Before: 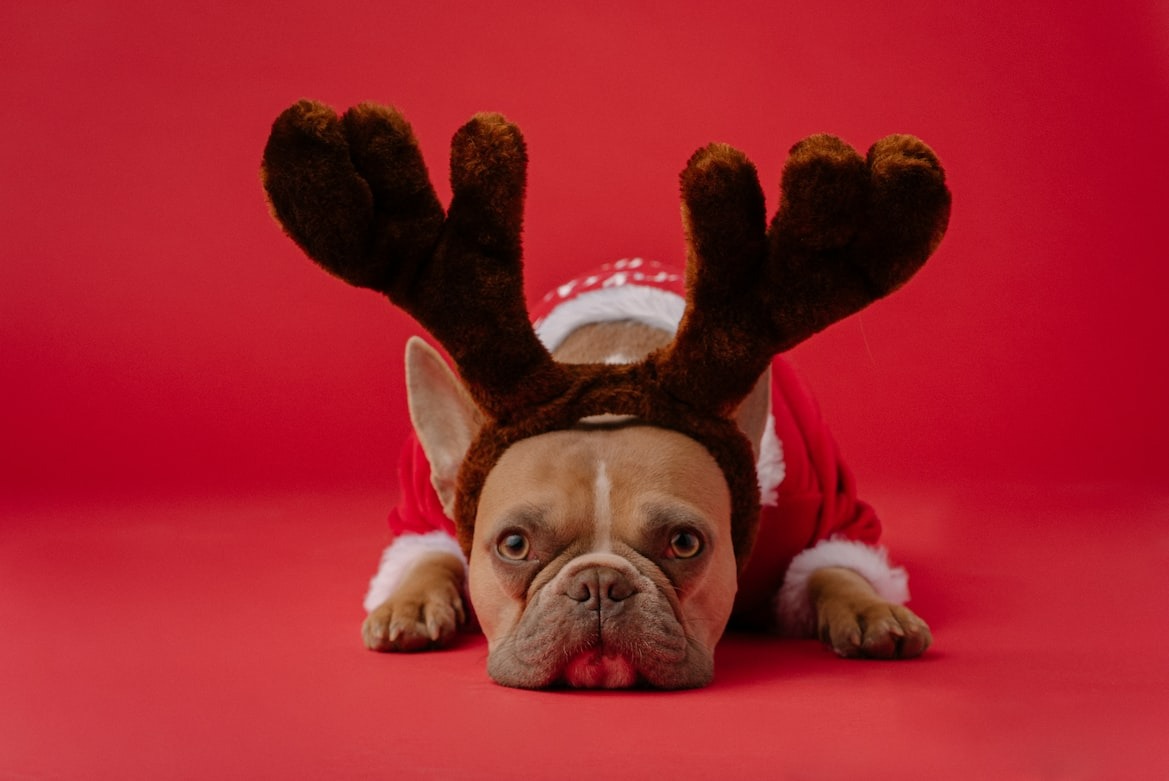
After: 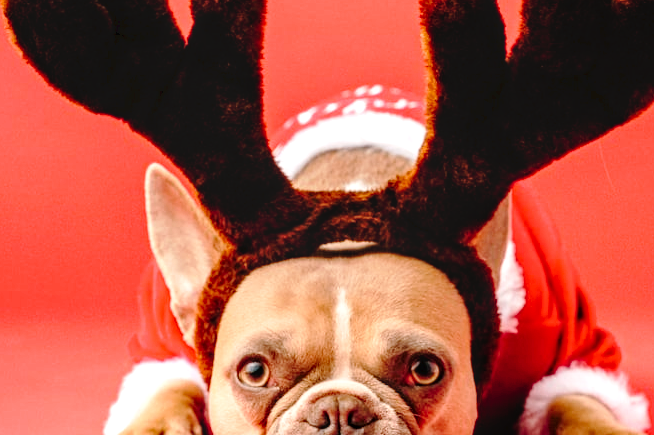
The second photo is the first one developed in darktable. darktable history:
local contrast: on, module defaults
exposure: exposure 1 EV, compensate highlight preservation false
tone equalizer: -8 EV -0.449 EV, -7 EV -0.416 EV, -6 EV -0.358 EV, -5 EV -0.242 EV, -3 EV 0.226 EV, -2 EV 0.321 EV, -1 EV 0.394 EV, +0 EV 0.422 EV
crop and rotate: left 22.295%, top 22.274%, right 21.73%, bottom 22.007%
contrast brightness saturation: saturation -0.055
tone curve: curves: ch0 [(0, 0) (0.003, 0.03) (0.011, 0.032) (0.025, 0.035) (0.044, 0.038) (0.069, 0.041) (0.1, 0.058) (0.136, 0.091) (0.177, 0.133) (0.224, 0.181) (0.277, 0.268) (0.335, 0.363) (0.399, 0.461) (0.468, 0.554) (0.543, 0.633) (0.623, 0.709) (0.709, 0.784) (0.801, 0.869) (0.898, 0.938) (1, 1)], preserve colors none
